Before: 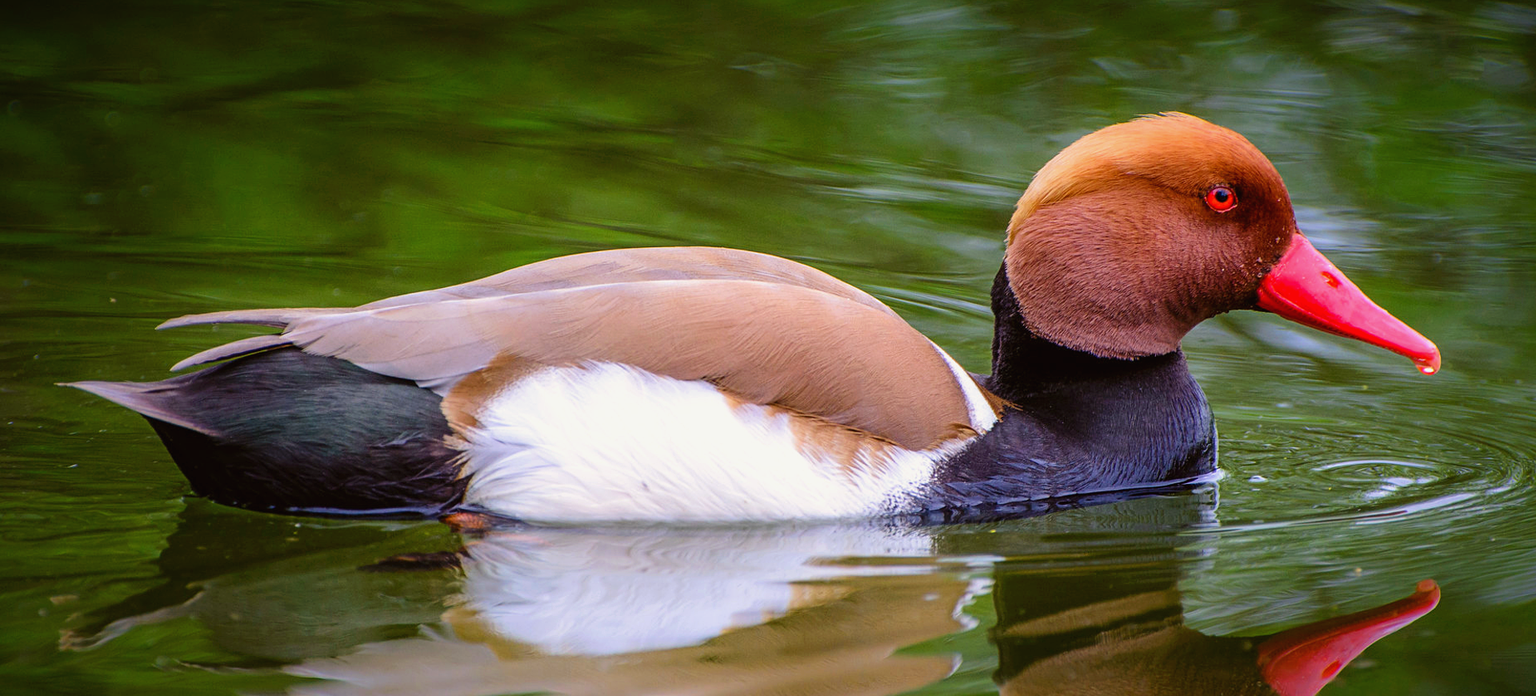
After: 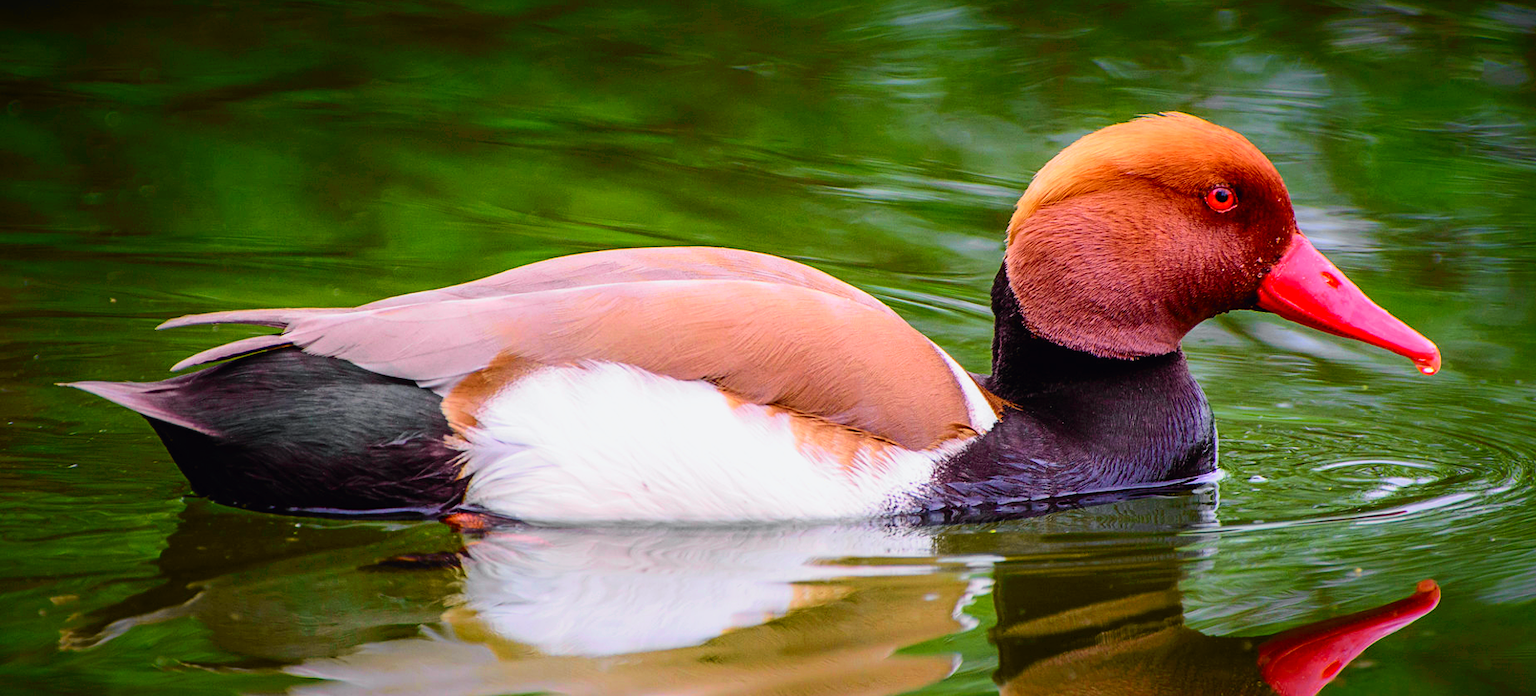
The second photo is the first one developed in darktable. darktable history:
tone curve: curves: ch0 [(0, 0) (0.071, 0.047) (0.266, 0.26) (0.491, 0.552) (0.753, 0.818) (1, 0.983)]; ch1 [(0, 0) (0.346, 0.307) (0.408, 0.369) (0.463, 0.443) (0.482, 0.493) (0.502, 0.5) (0.517, 0.518) (0.546, 0.576) (0.588, 0.643) (0.651, 0.709) (1, 1)]; ch2 [(0, 0) (0.346, 0.34) (0.434, 0.46) (0.485, 0.494) (0.5, 0.494) (0.517, 0.503) (0.535, 0.545) (0.583, 0.624) (0.625, 0.678) (1, 1)], color space Lab, independent channels, preserve colors none
